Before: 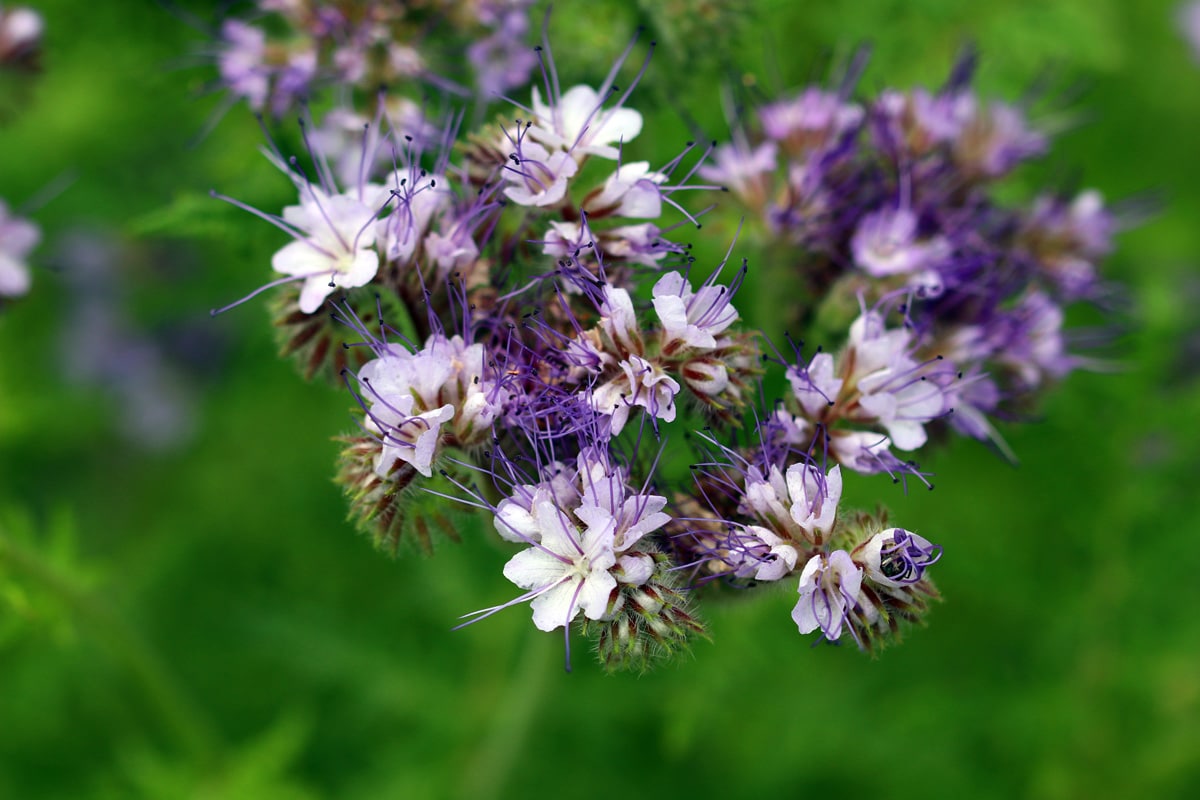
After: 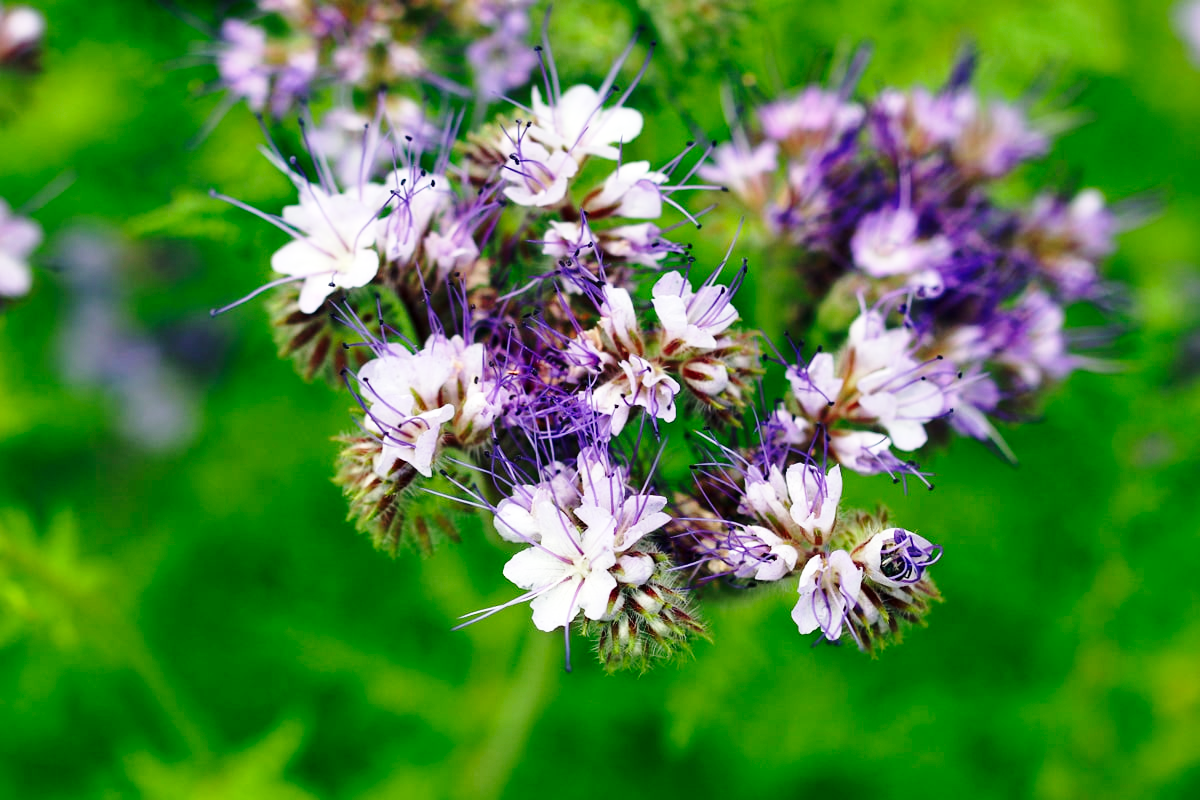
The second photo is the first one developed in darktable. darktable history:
shadows and highlights: soften with gaussian
base curve: curves: ch0 [(0, 0) (0.028, 0.03) (0.121, 0.232) (0.46, 0.748) (0.859, 0.968) (1, 1)], preserve colors none
